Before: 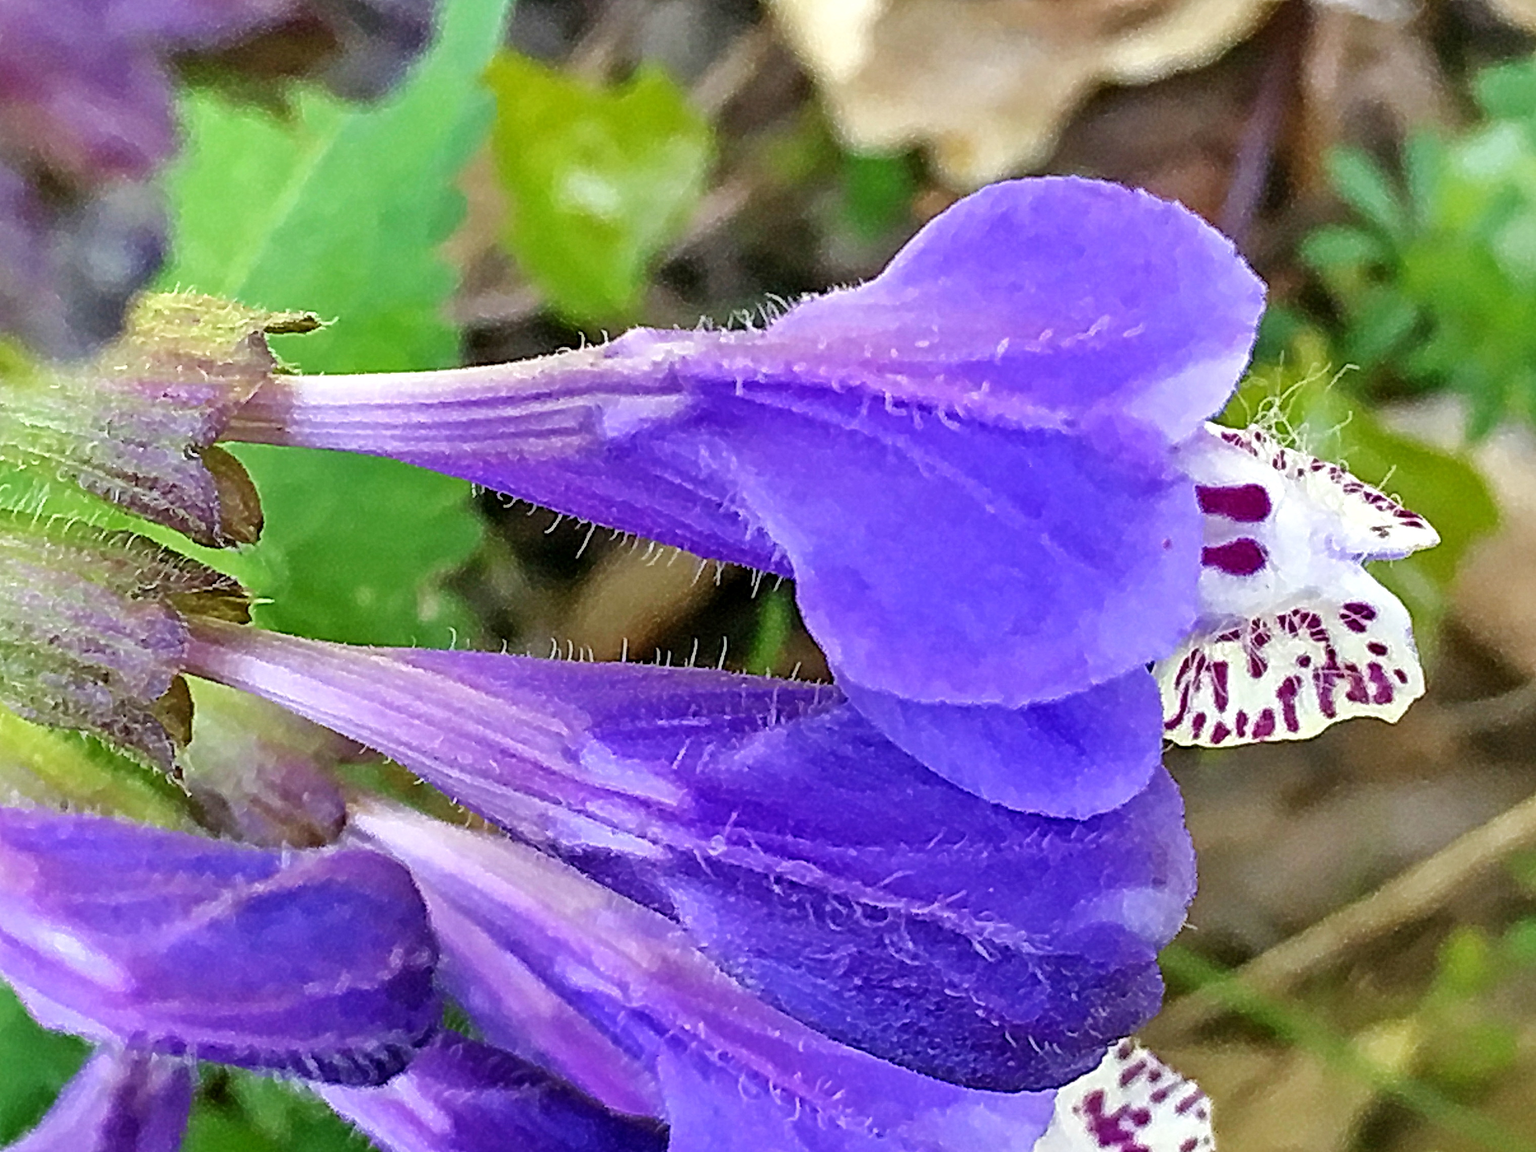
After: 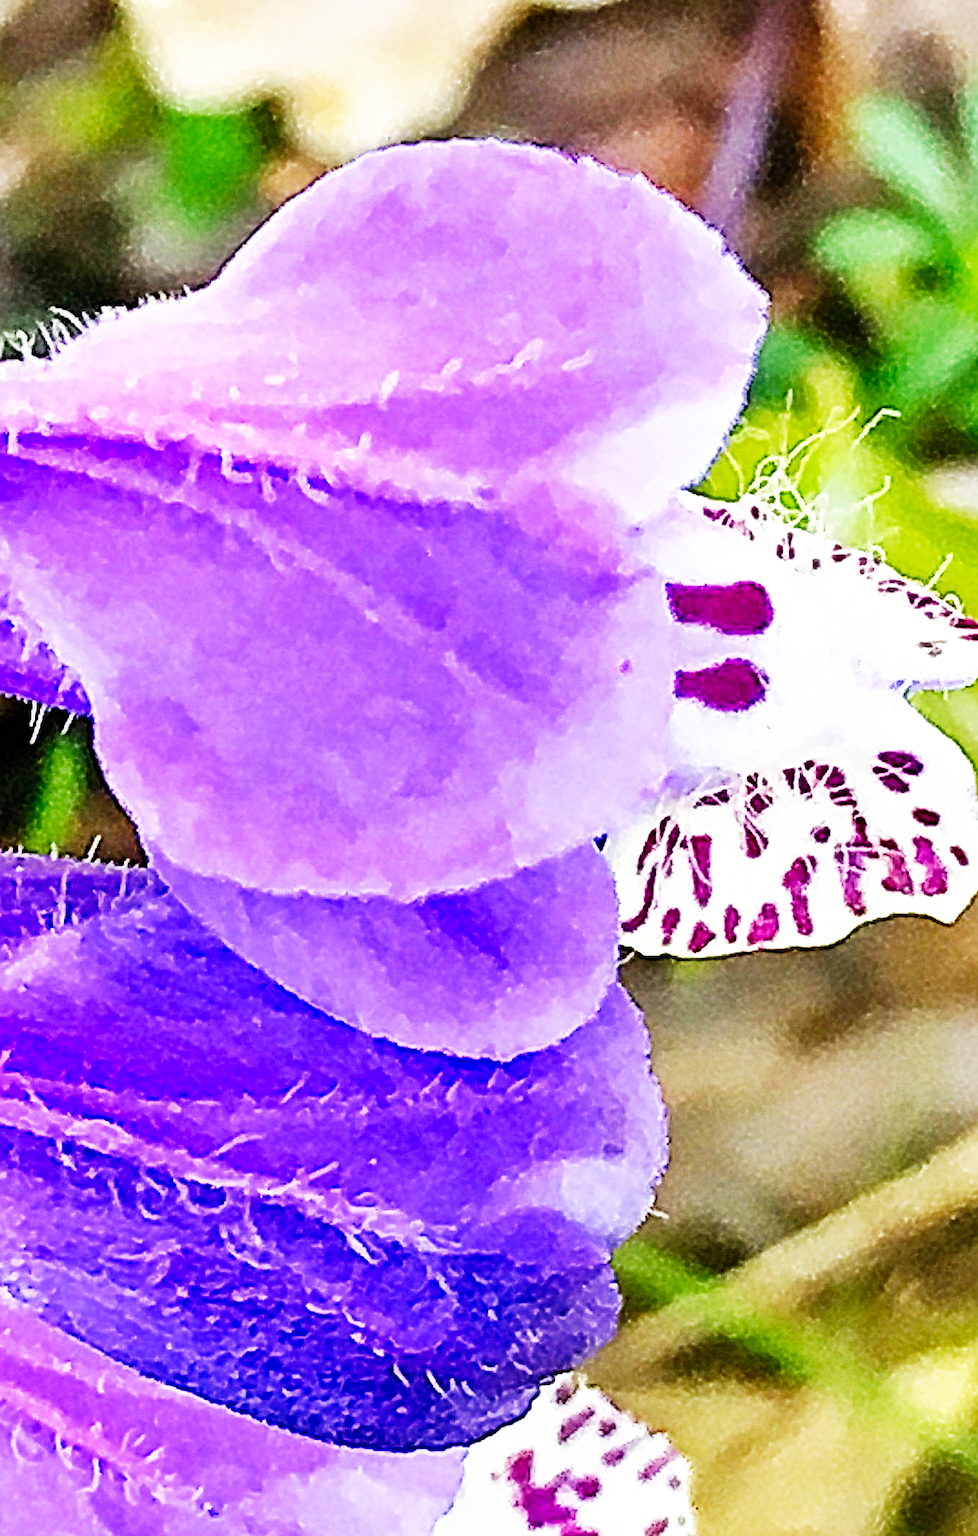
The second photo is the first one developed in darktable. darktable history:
base curve: curves: ch0 [(0, 0) (0.007, 0.004) (0.027, 0.03) (0.046, 0.07) (0.207, 0.54) (0.442, 0.872) (0.673, 0.972) (1, 1)], preserve colors none
crop: left 47.583%, top 6.863%, right 7.921%
sharpen: on, module defaults
